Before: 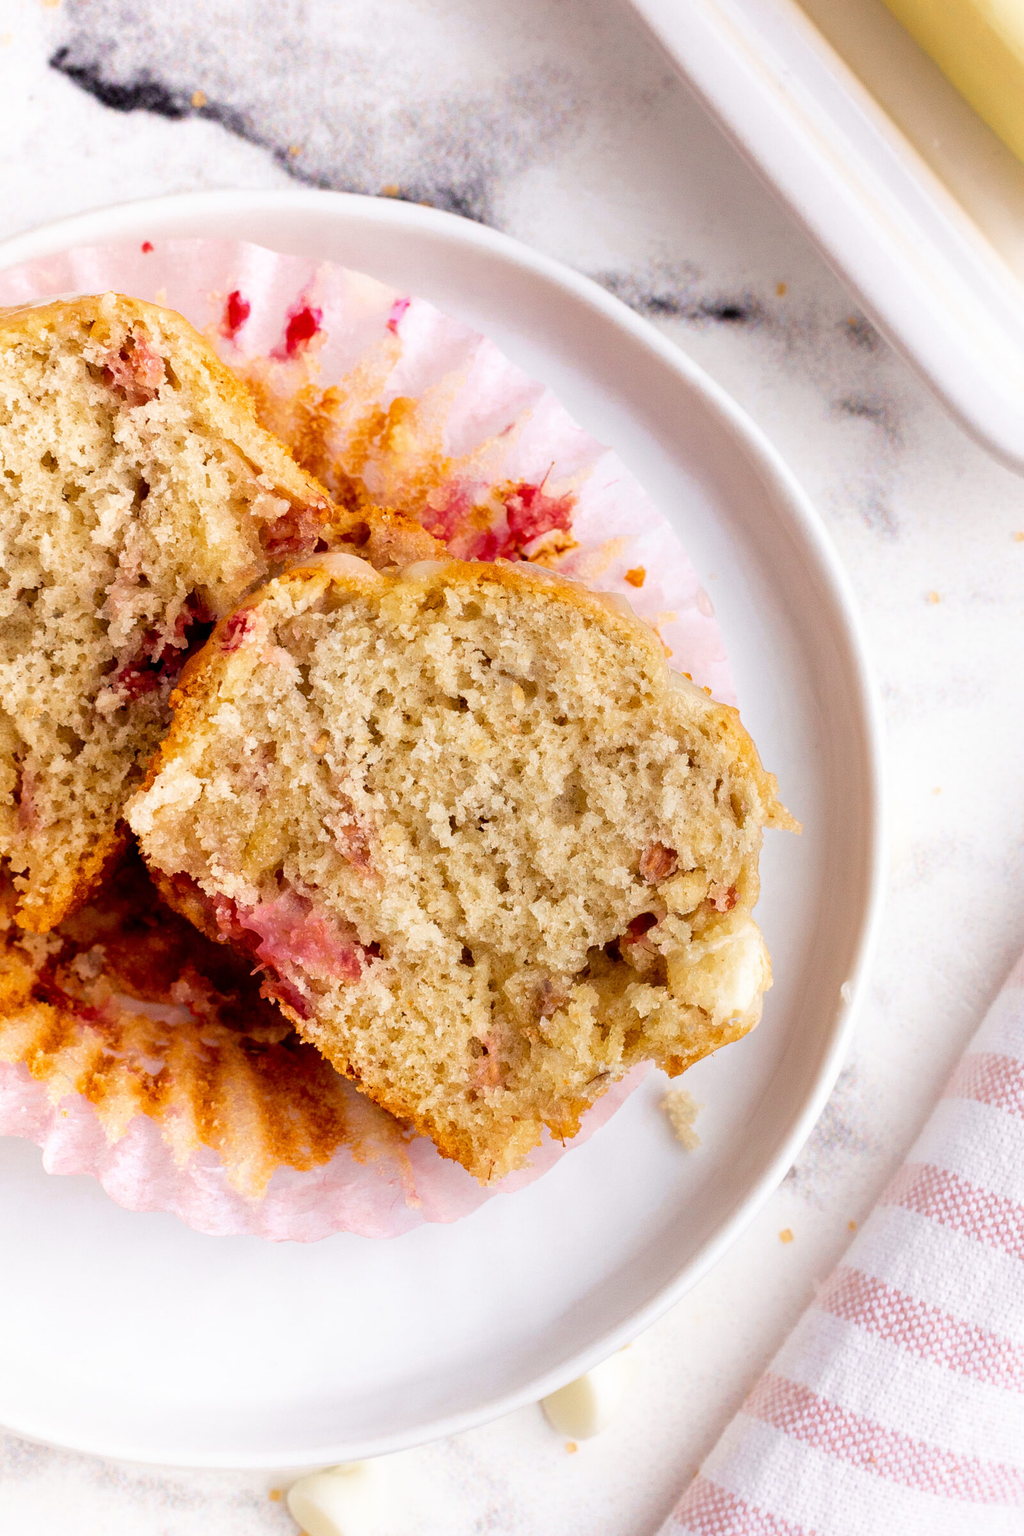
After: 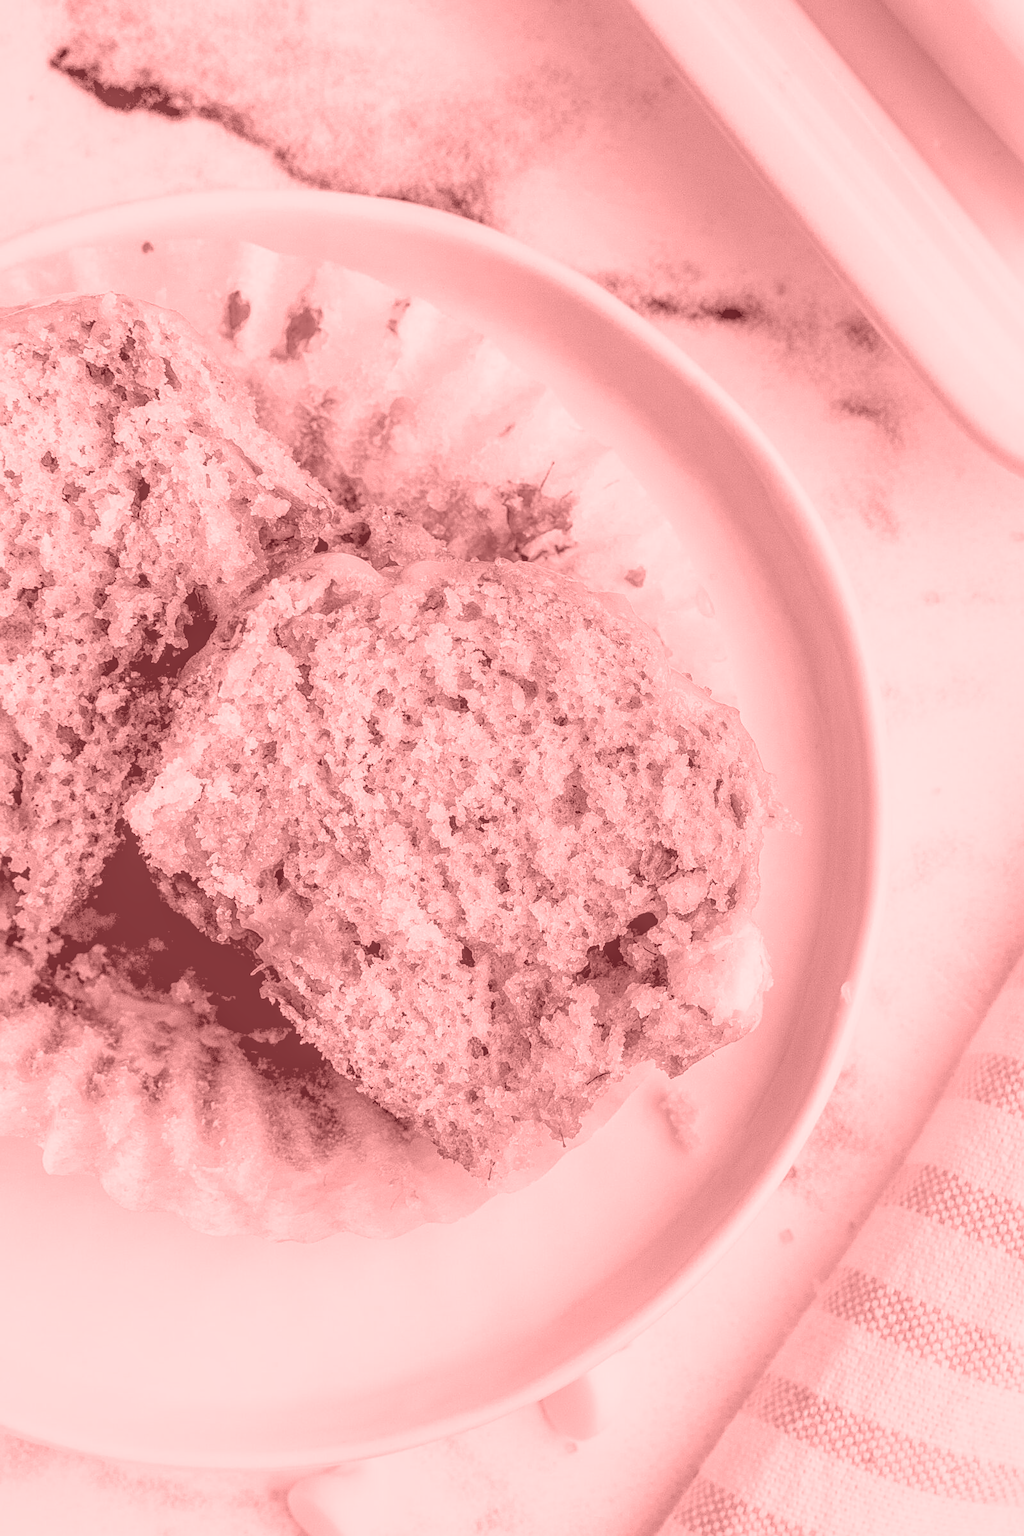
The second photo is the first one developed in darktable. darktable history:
colorize: saturation 51%, source mix 50.67%, lightness 50.67%
local contrast: highlights 19%, detail 186%
rgb levels: levels [[0.029, 0.461, 0.922], [0, 0.5, 1], [0, 0.5, 1]]
sharpen: on, module defaults
